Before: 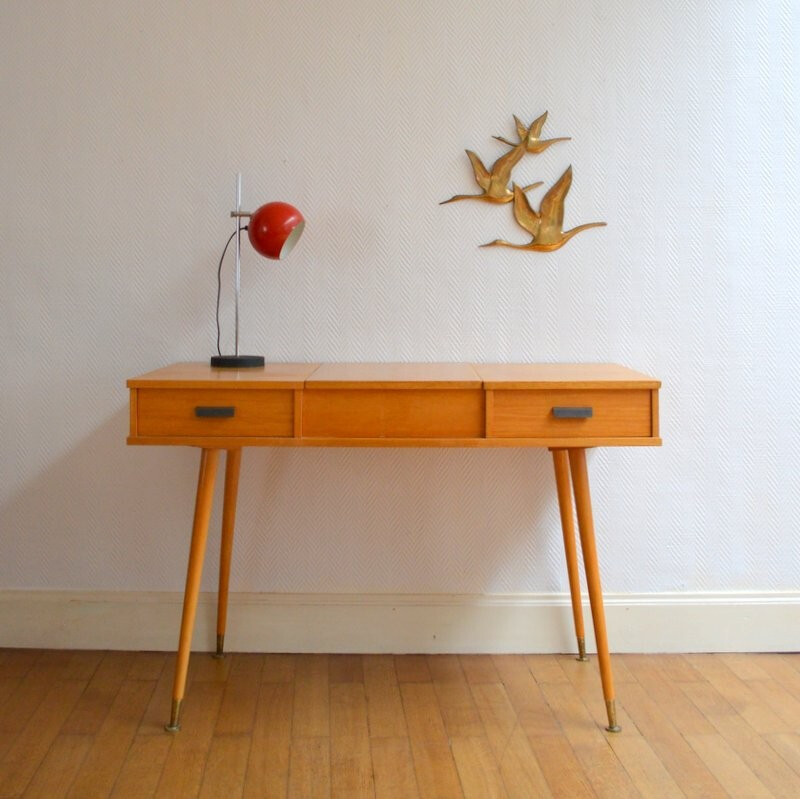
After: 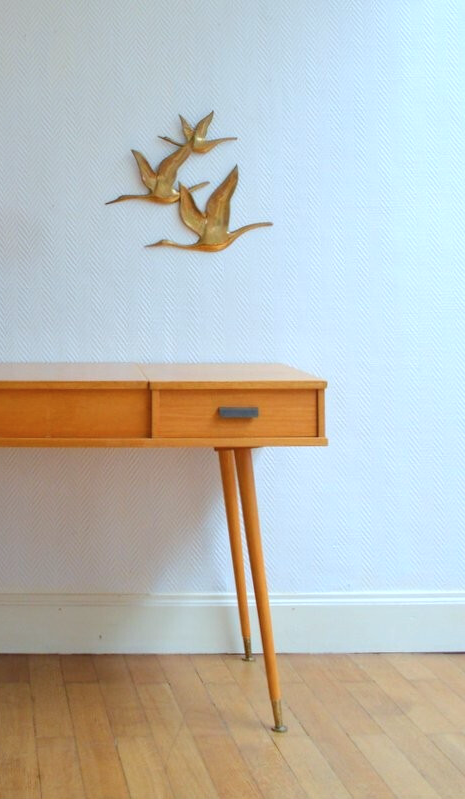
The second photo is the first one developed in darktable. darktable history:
crop: left 41.754%
color calibration: illuminant F (fluorescent), F source F9 (Cool White Deluxe 4150 K) – high CRI, x 0.374, y 0.373, temperature 4149.54 K
